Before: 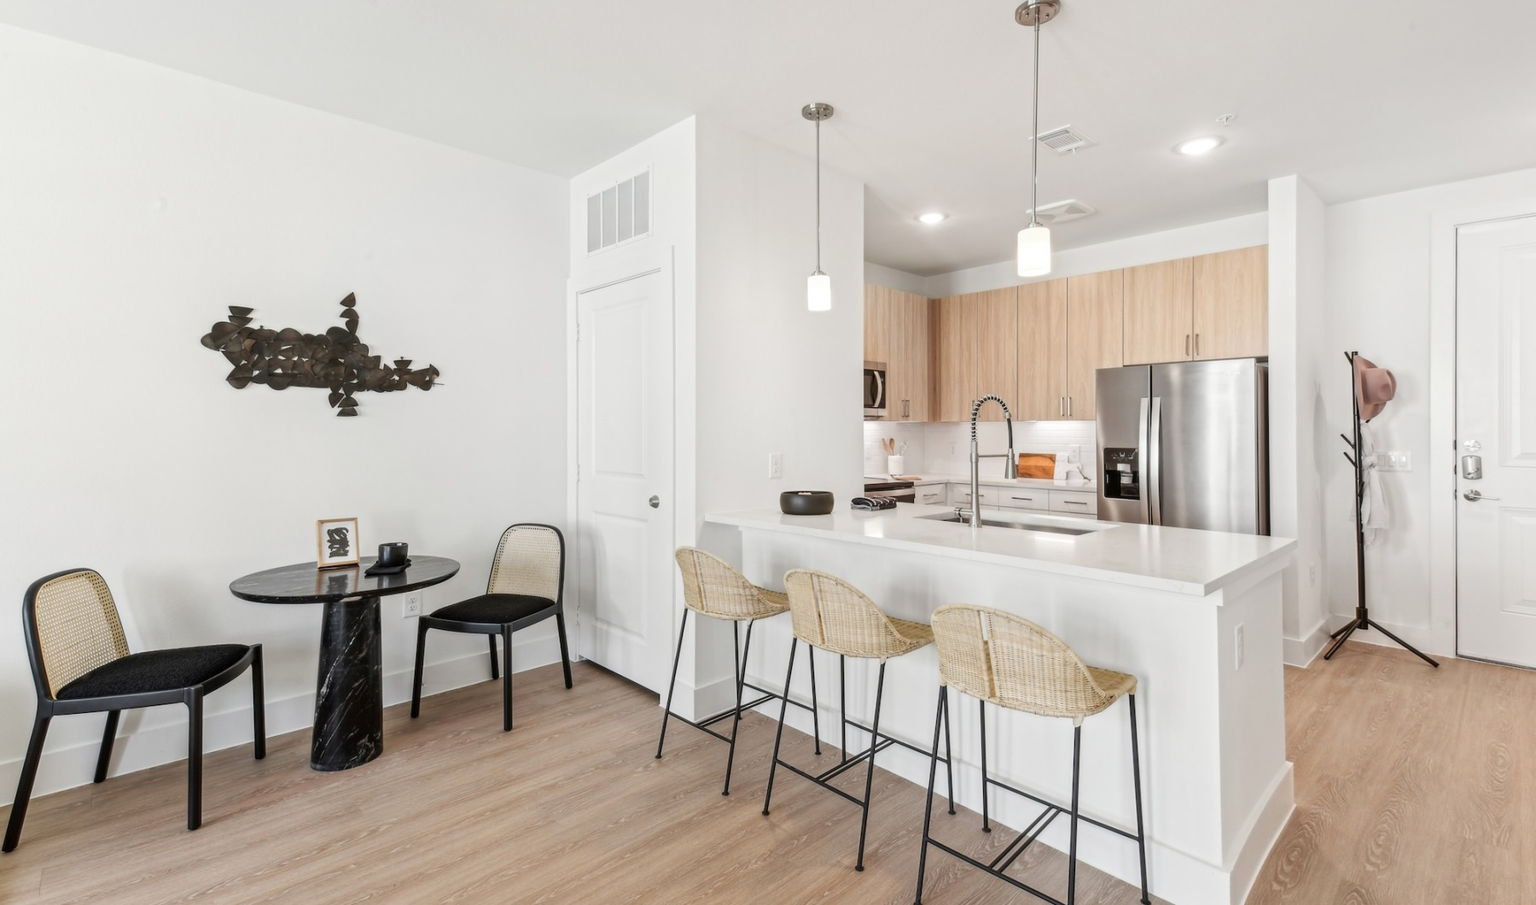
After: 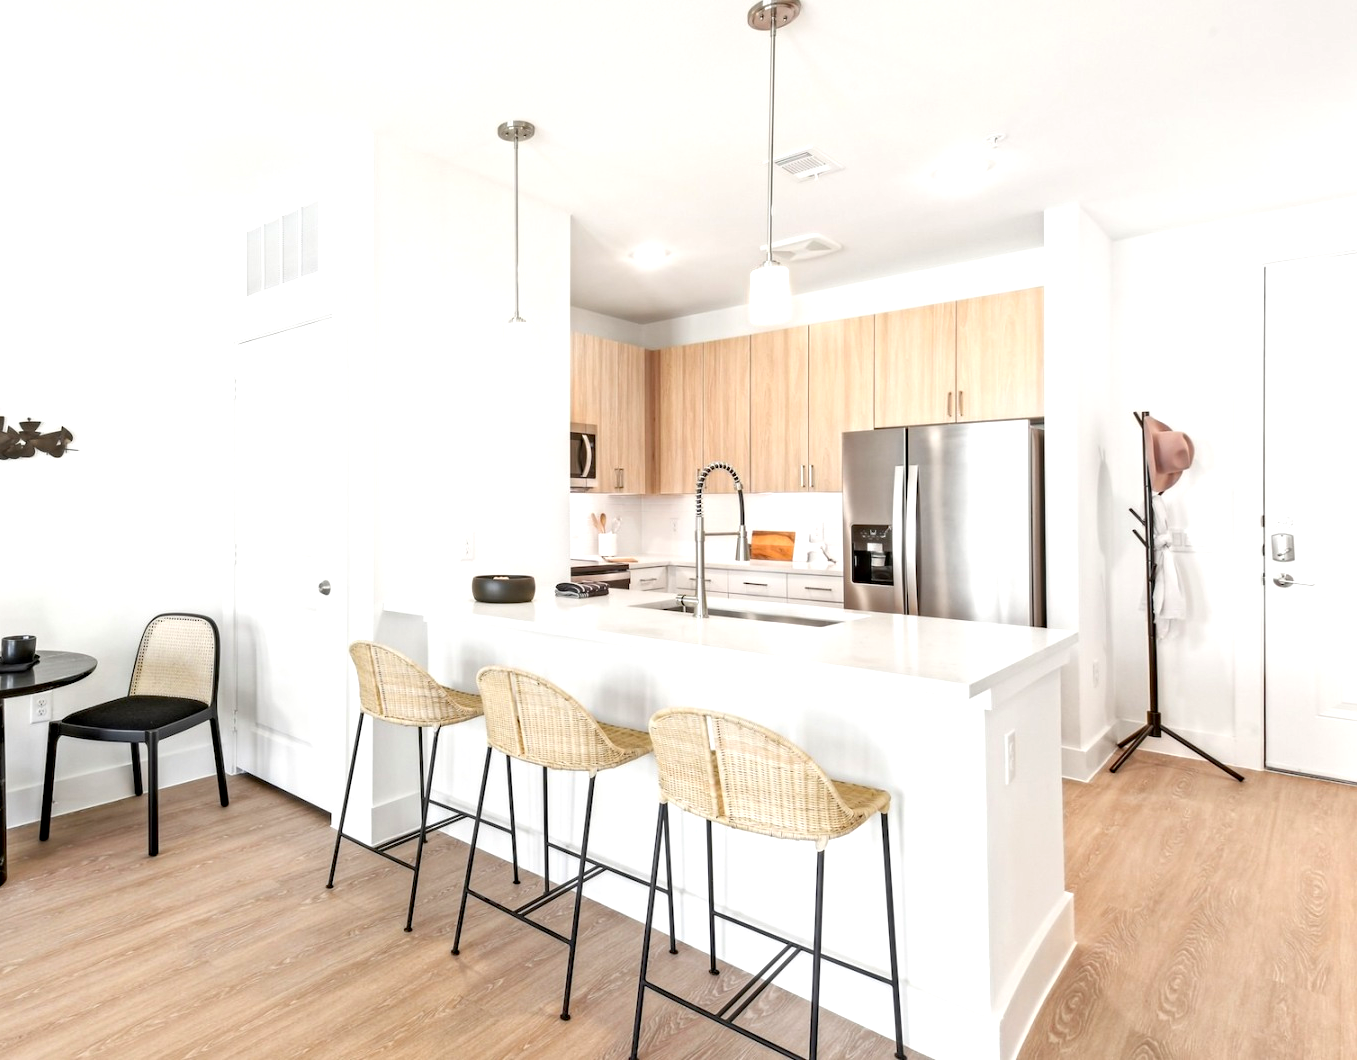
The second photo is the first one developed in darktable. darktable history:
haze removal: compatibility mode true, adaptive false
crop and rotate: left 24.6%
exposure: black level correction 0, exposure 0.7 EV, compensate exposure bias true, compensate highlight preservation false
